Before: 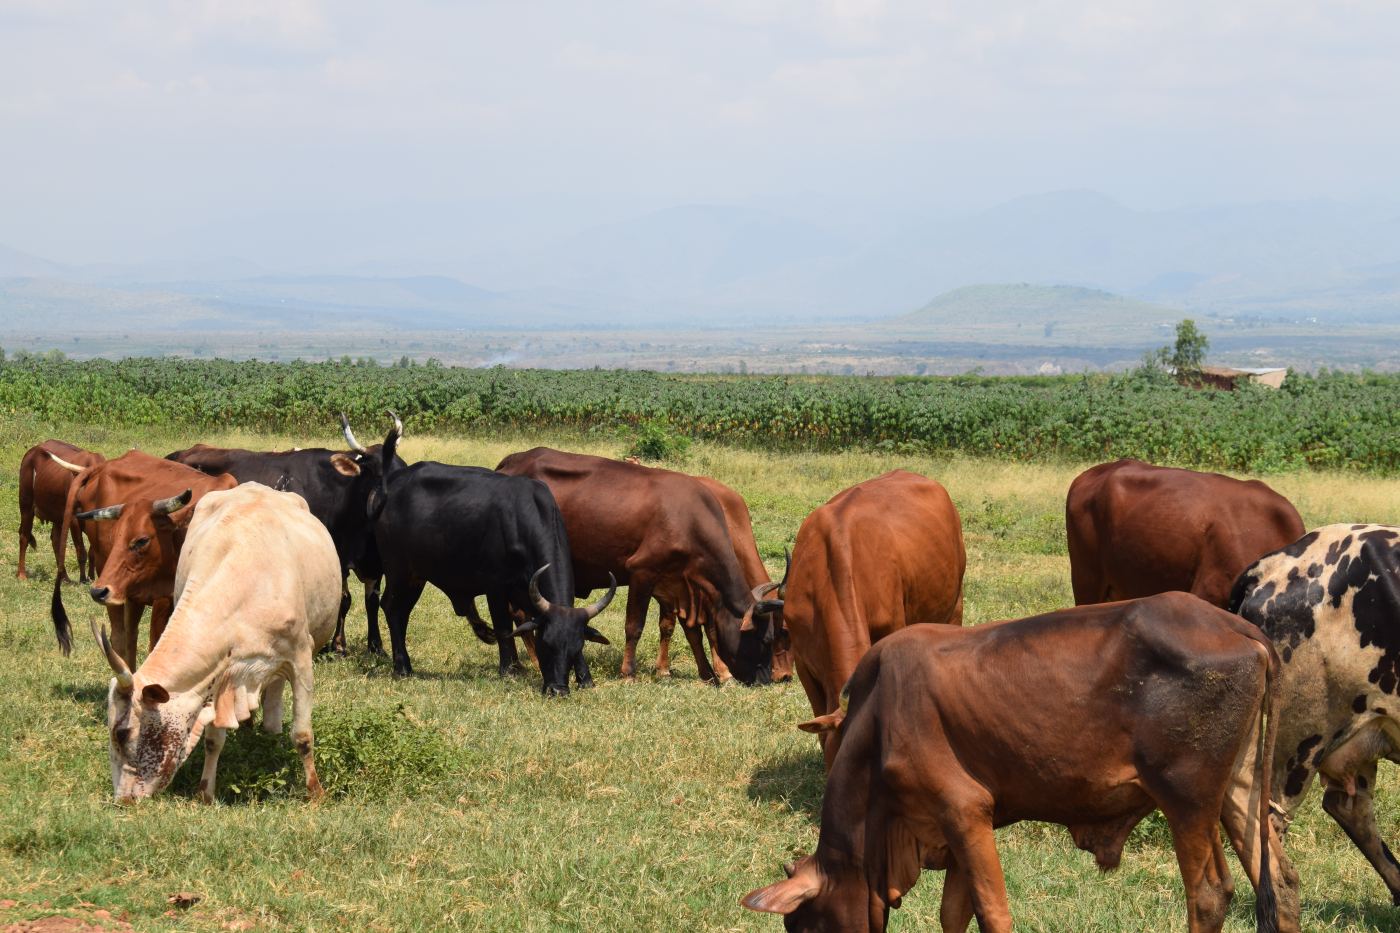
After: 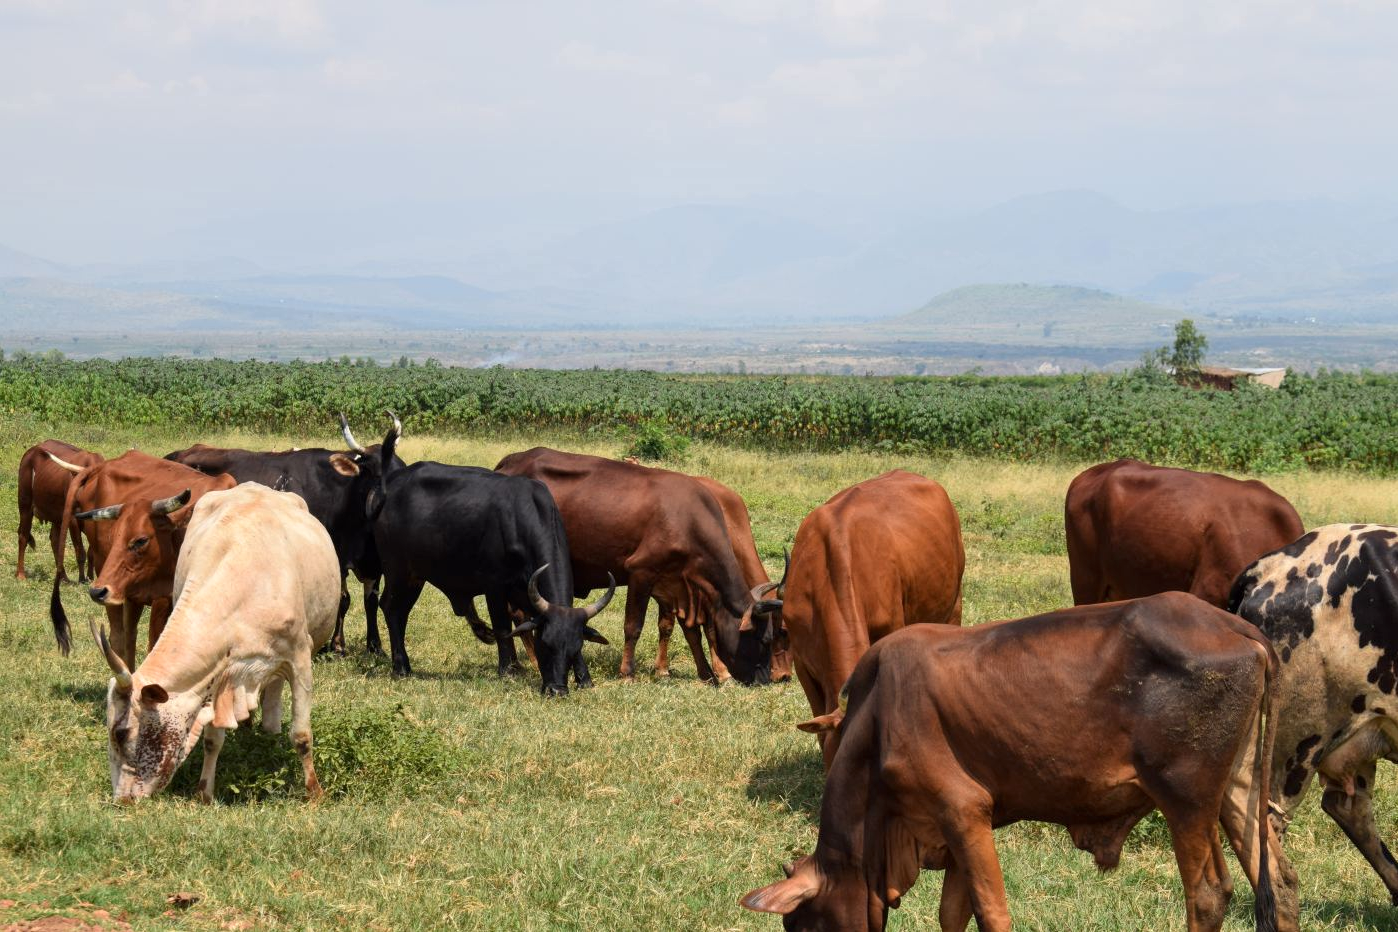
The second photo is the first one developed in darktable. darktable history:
crop and rotate: left 0.126%
local contrast: highlights 100%, shadows 100%, detail 120%, midtone range 0.2
